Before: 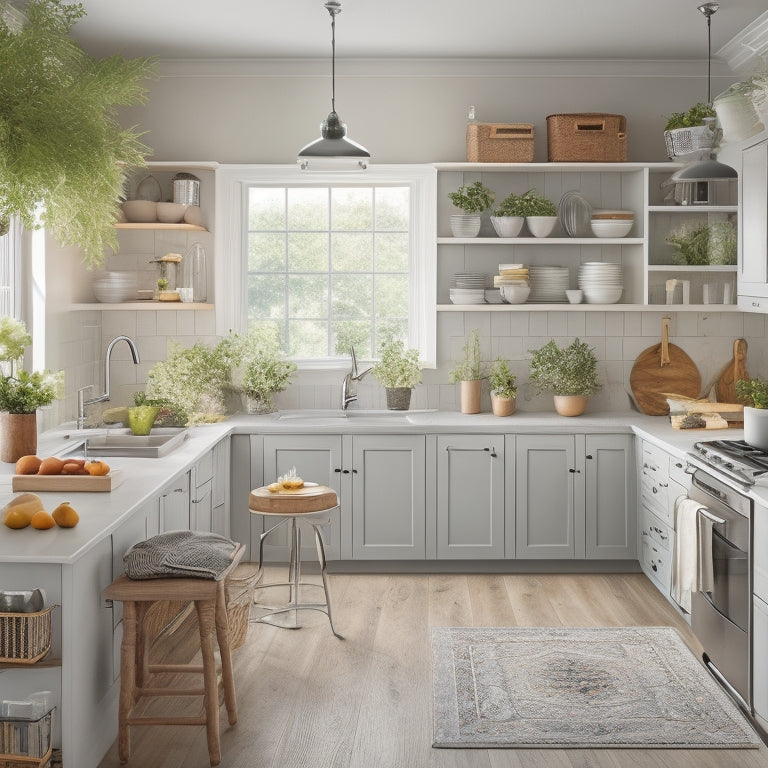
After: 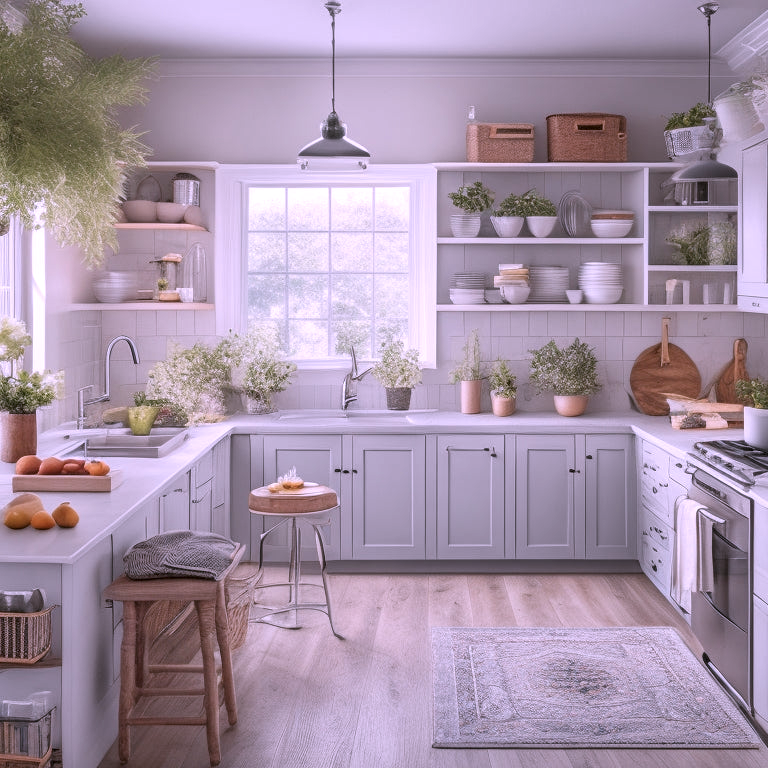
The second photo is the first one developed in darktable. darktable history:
local contrast: on, module defaults
color correction: highlights a* 15.03, highlights b* -25.07
